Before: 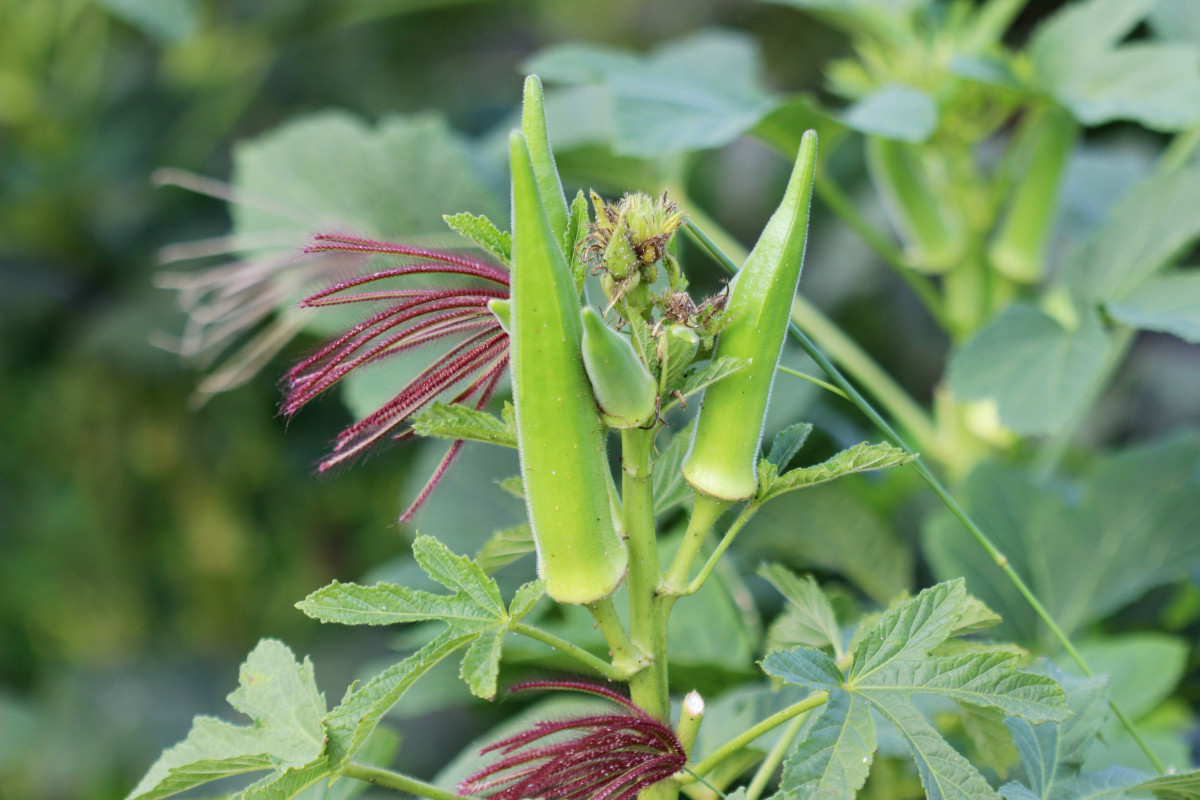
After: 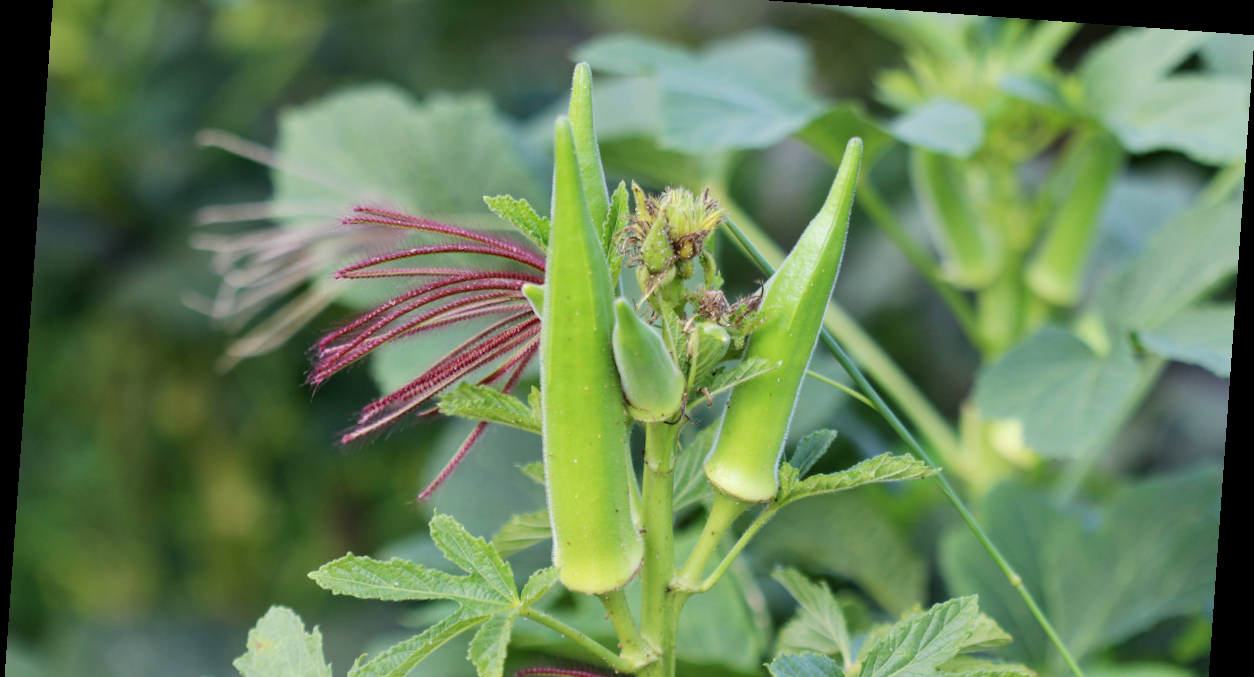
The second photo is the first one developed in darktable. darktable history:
crop: top 5.667%, bottom 17.637%
rotate and perspective: rotation 4.1°, automatic cropping off
